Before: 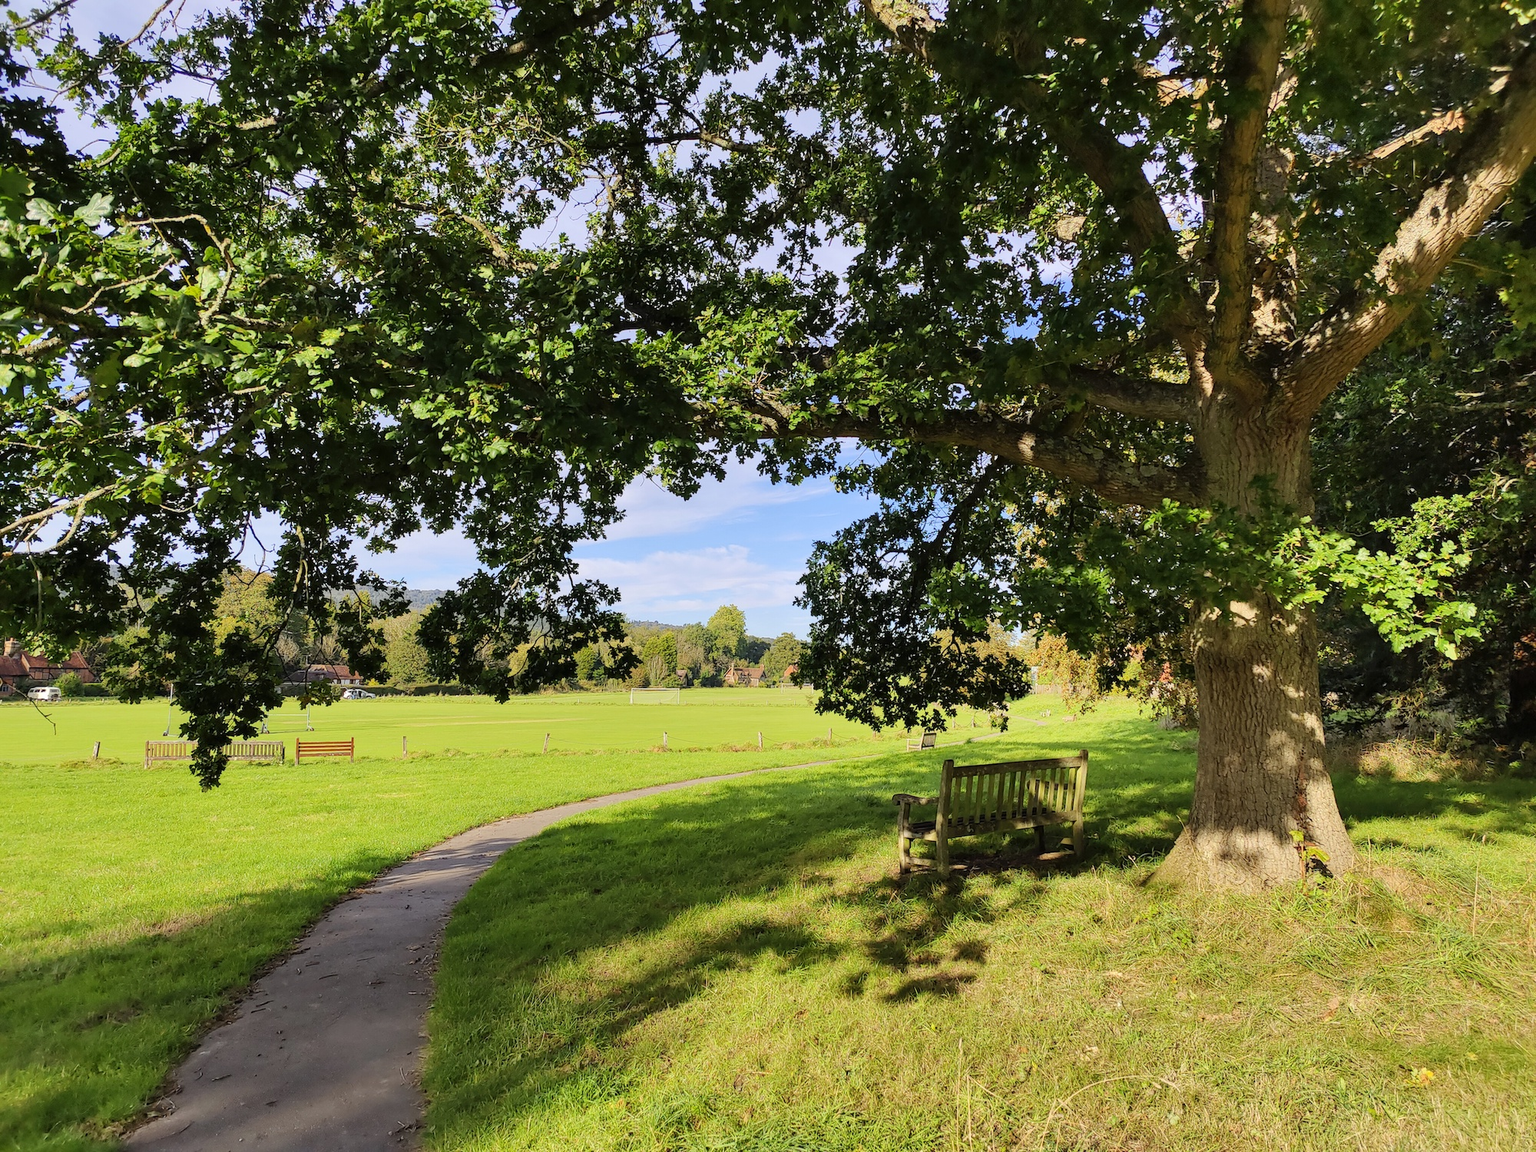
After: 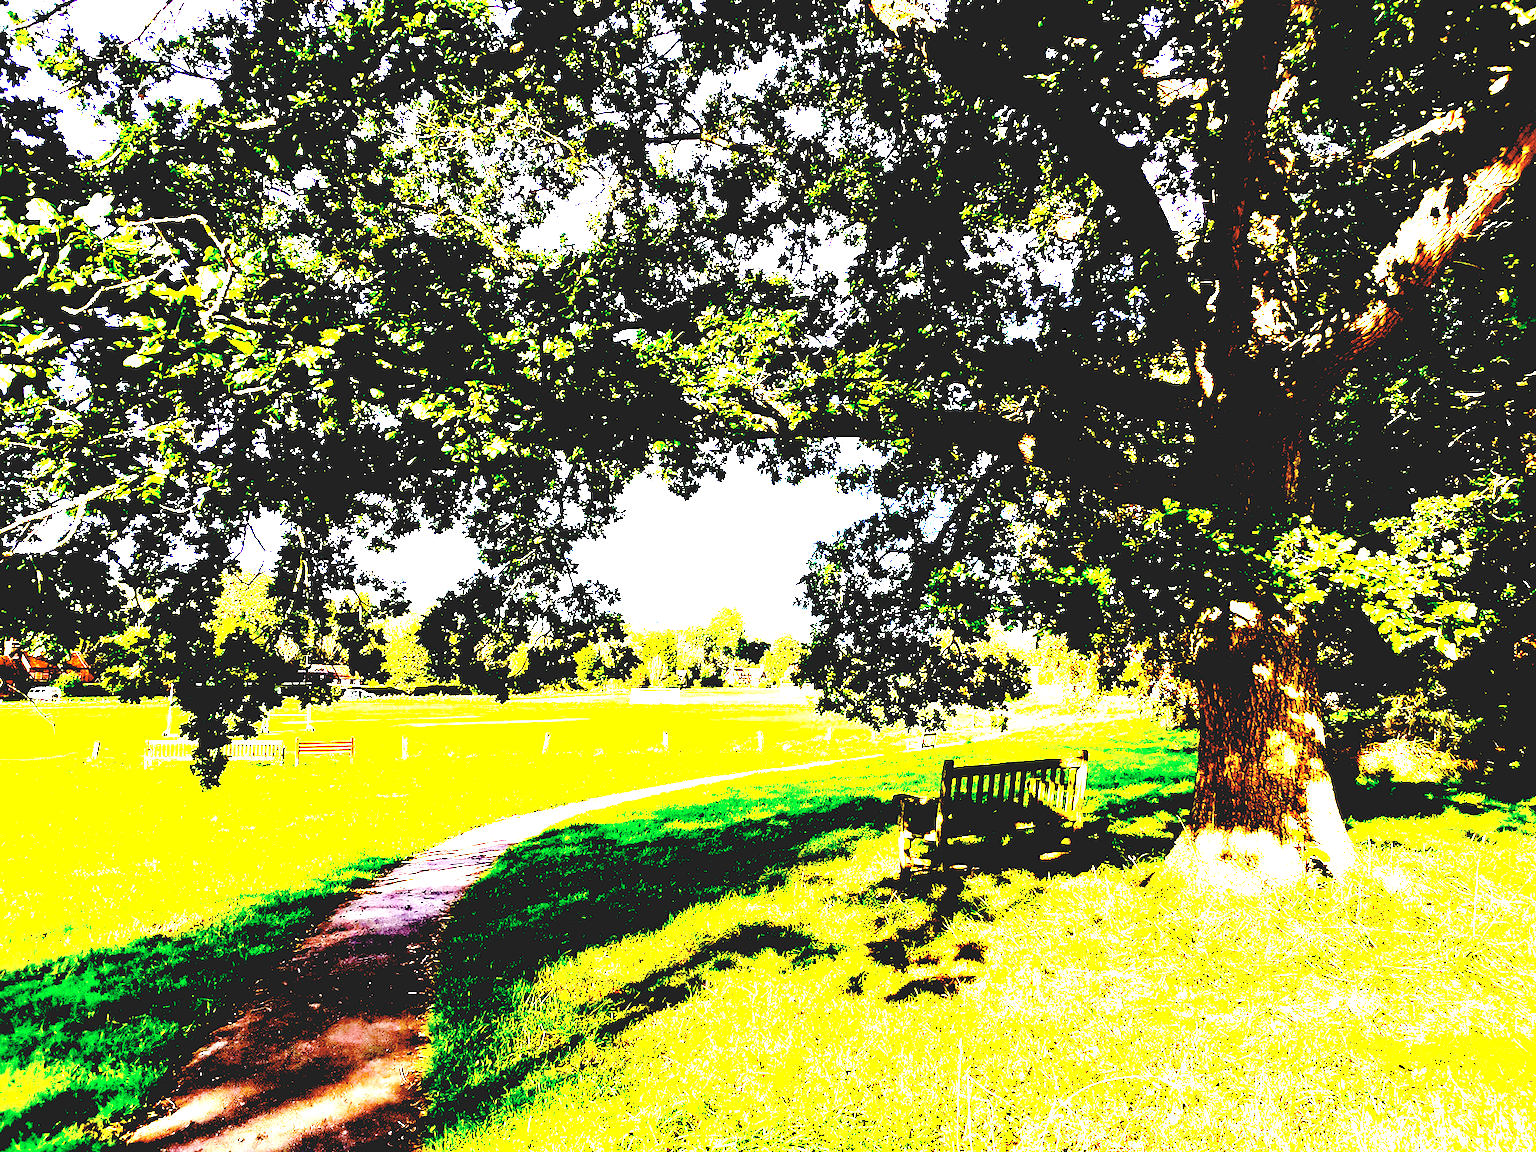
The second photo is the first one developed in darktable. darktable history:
graduated density: rotation -0.352°, offset 57.64
exposure: black level correction 0.1, exposure 3 EV, compensate highlight preservation false
contrast brightness saturation: contrast -0.26, saturation -0.43
